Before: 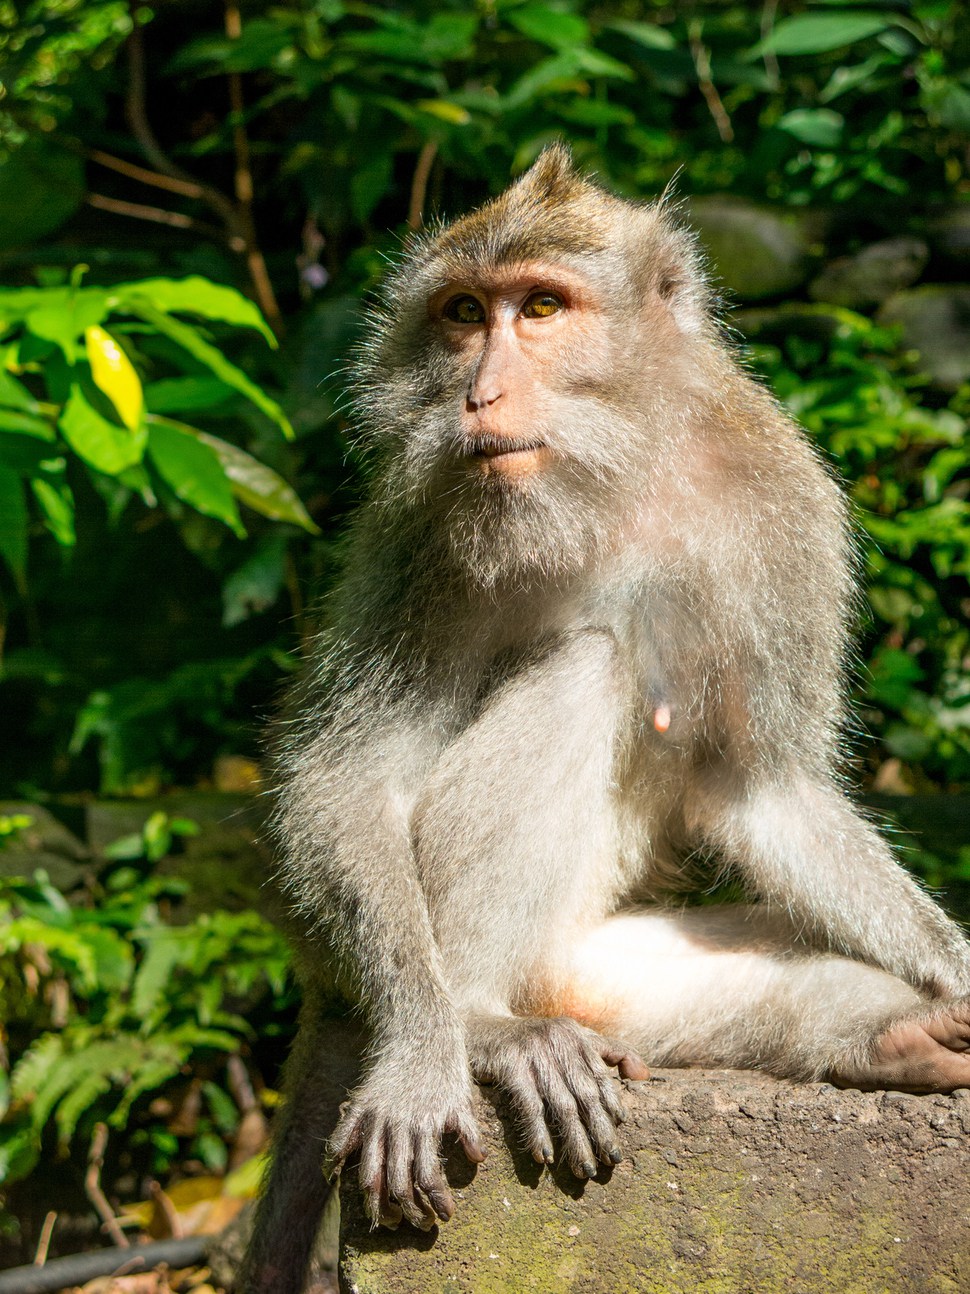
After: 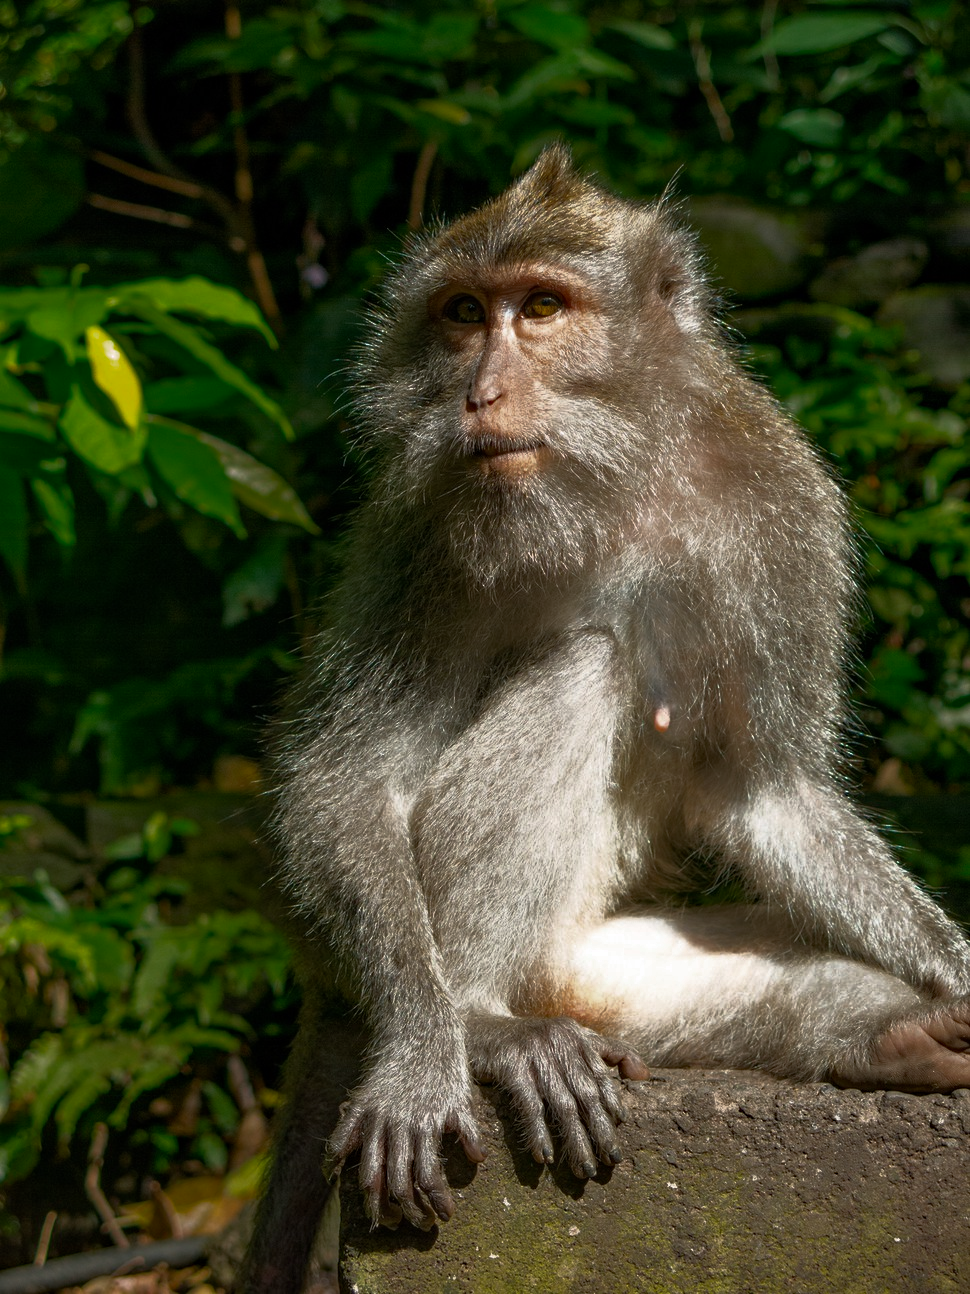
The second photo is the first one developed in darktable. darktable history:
color zones: curves: ch0 [(0.203, 0.433) (0.607, 0.517) (0.697, 0.696) (0.705, 0.897)]
haze removal: compatibility mode true, adaptive false
base curve: curves: ch0 [(0, 0) (0.564, 0.291) (0.802, 0.731) (1, 1)]
